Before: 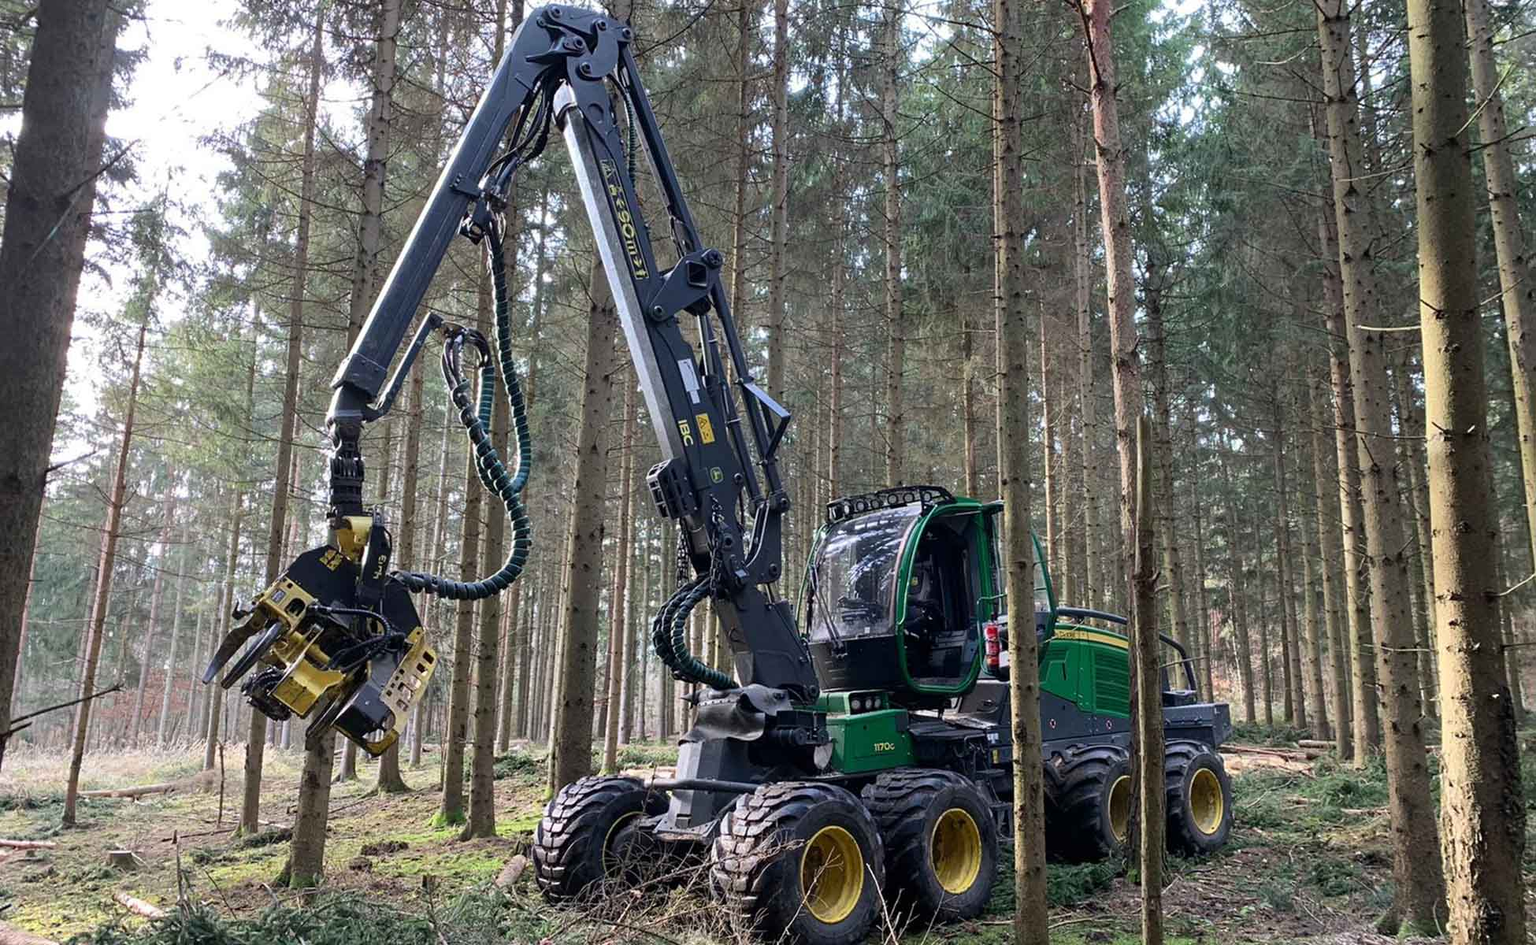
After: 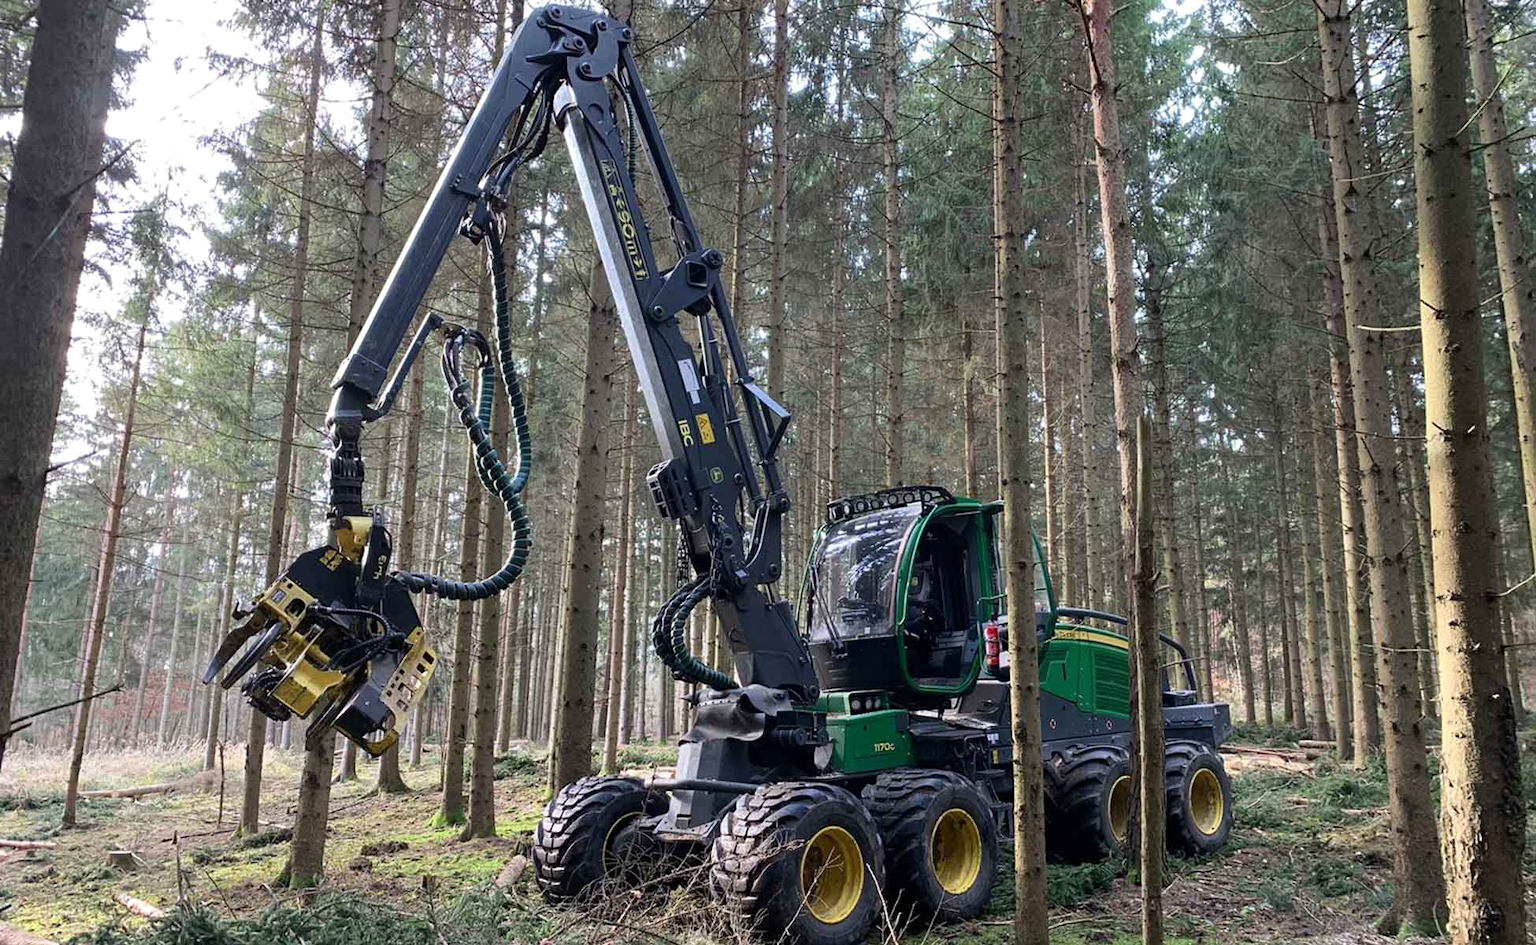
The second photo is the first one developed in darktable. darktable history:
shadows and highlights: shadows -8.45, white point adjustment 1.57, highlights 9.15
